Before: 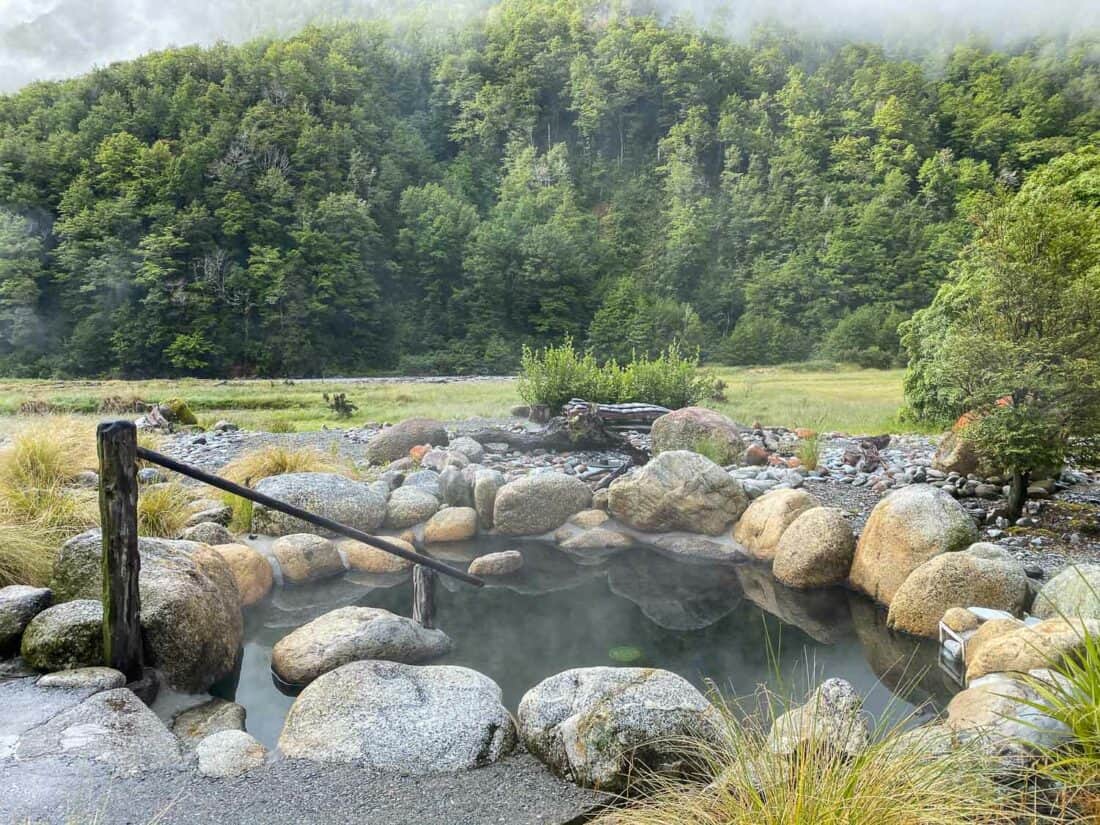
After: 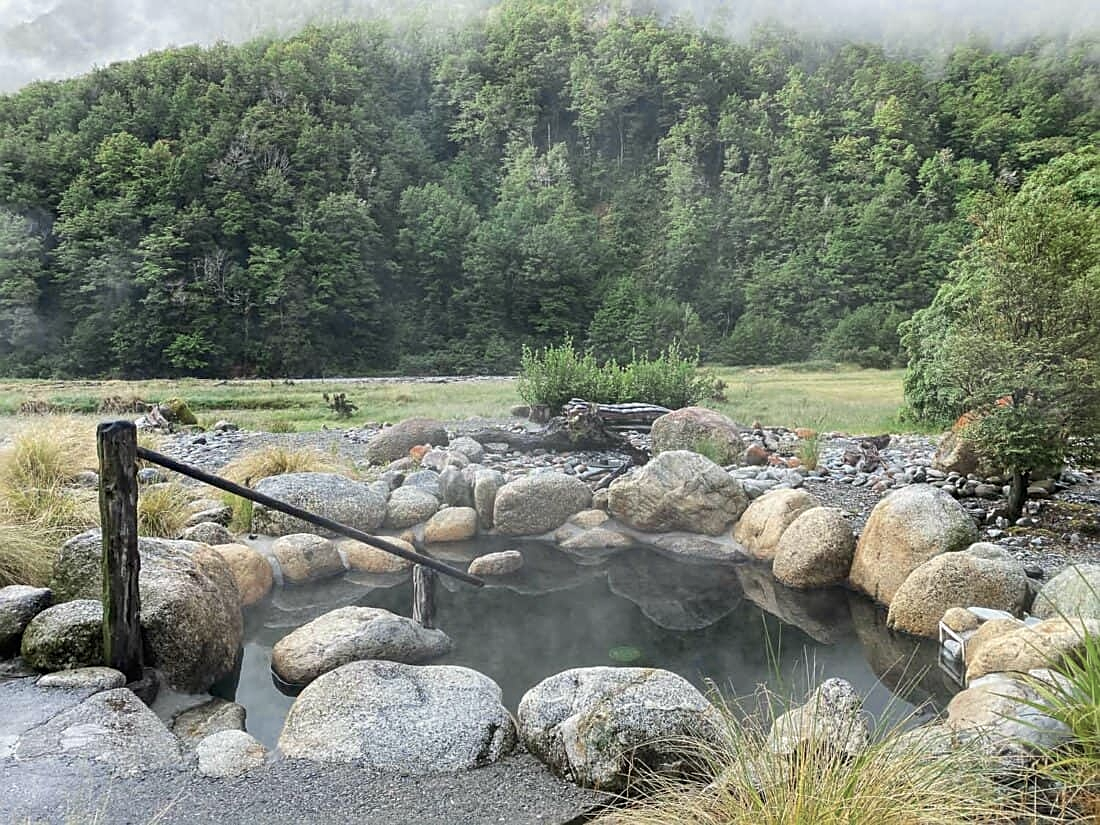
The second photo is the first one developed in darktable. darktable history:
color zones: curves: ch0 [(0, 0.5) (0.125, 0.4) (0.25, 0.5) (0.375, 0.4) (0.5, 0.4) (0.625, 0.35) (0.75, 0.35) (0.875, 0.5)]; ch1 [(0, 0.35) (0.125, 0.45) (0.25, 0.35) (0.375, 0.35) (0.5, 0.35) (0.625, 0.35) (0.75, 0.45) (0.875, 0.35)]; ch2 [(0, 0.6) (0.125, 0.5) (0.25, 0.5) (0.375, 0.6) (0.5, 0.6) (0.625, 0.5) (0.75, 0.5) (0.875, 0.5)]
sharpen: on, module defaults
